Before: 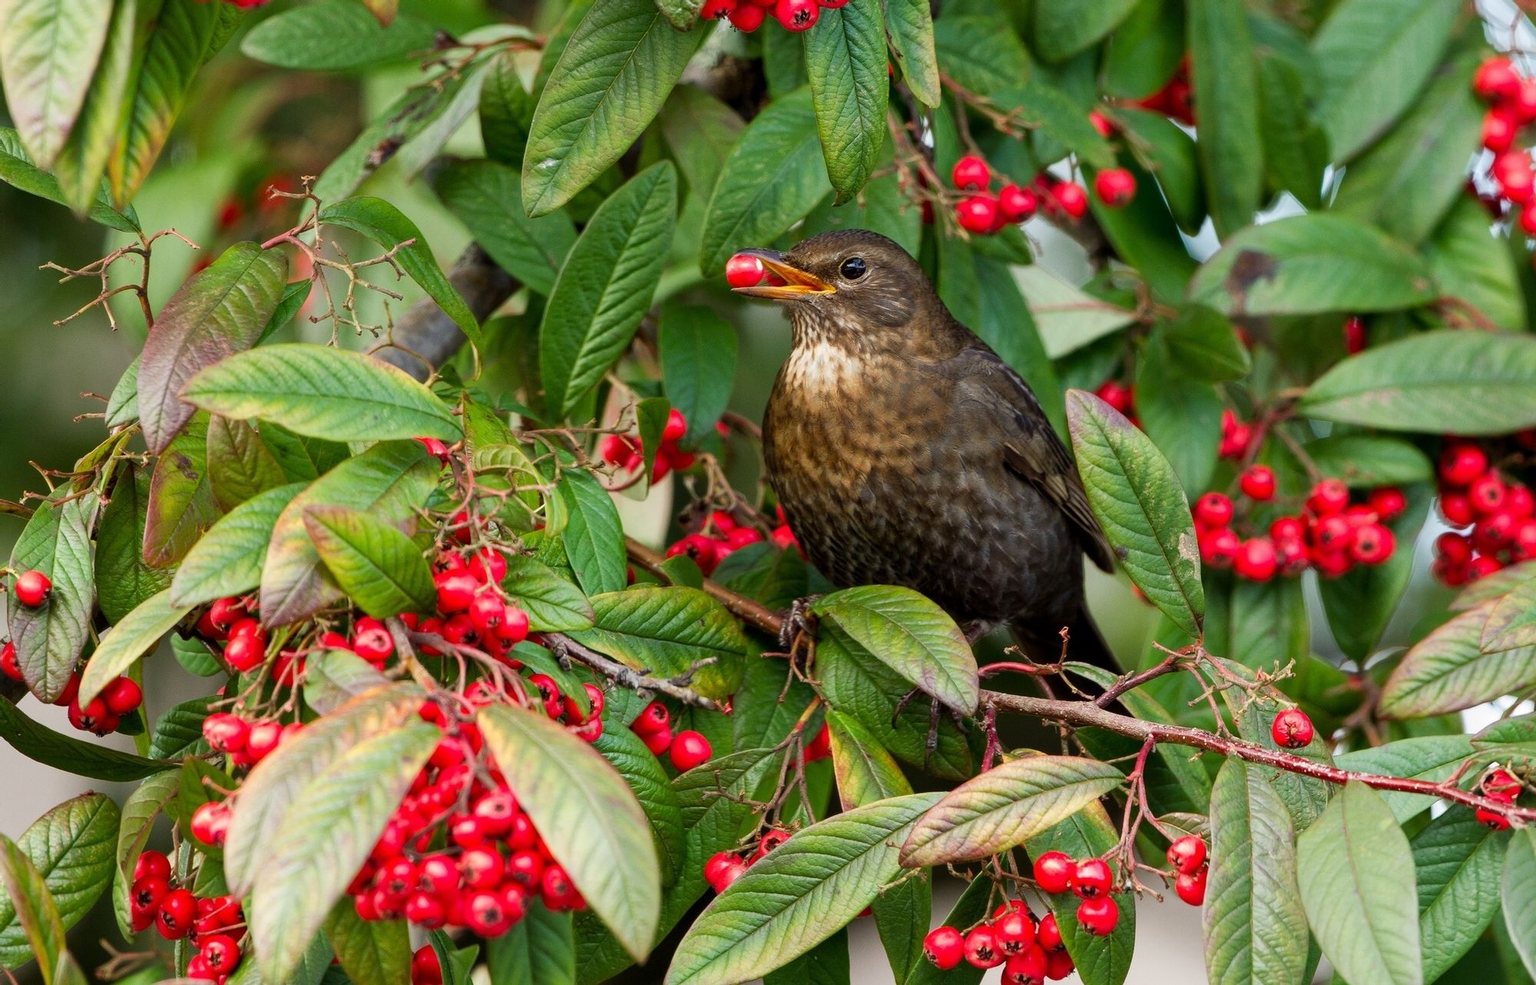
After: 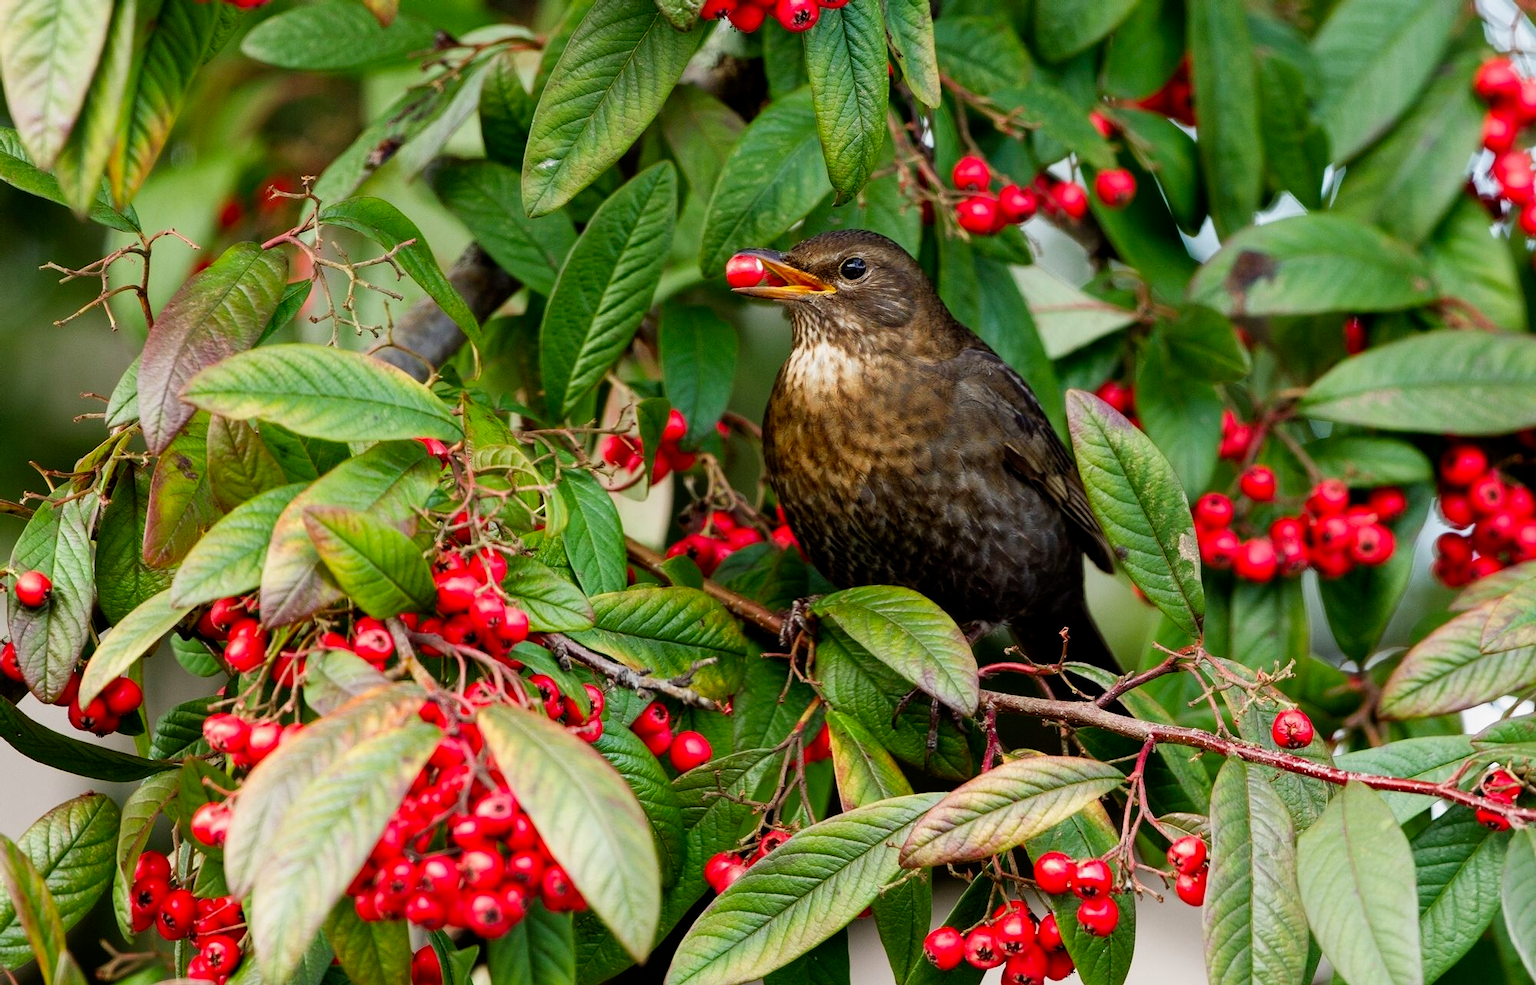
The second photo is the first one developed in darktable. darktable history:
filmic rgb: black relative exposure -12.73 EV, white relative exposure 2.82 EV, threshold 5.98 EV, target black luminance 0%, hardness 8.59, latitude 70.02%, contrast 1.133, shadows ↔ highlights balance -1.17%, add noise in highlights 0, preserve chrominance no, color science v3 (2019), use custom middle-gray values true, contrast in highlights soft, enable highlight reconstruction true
